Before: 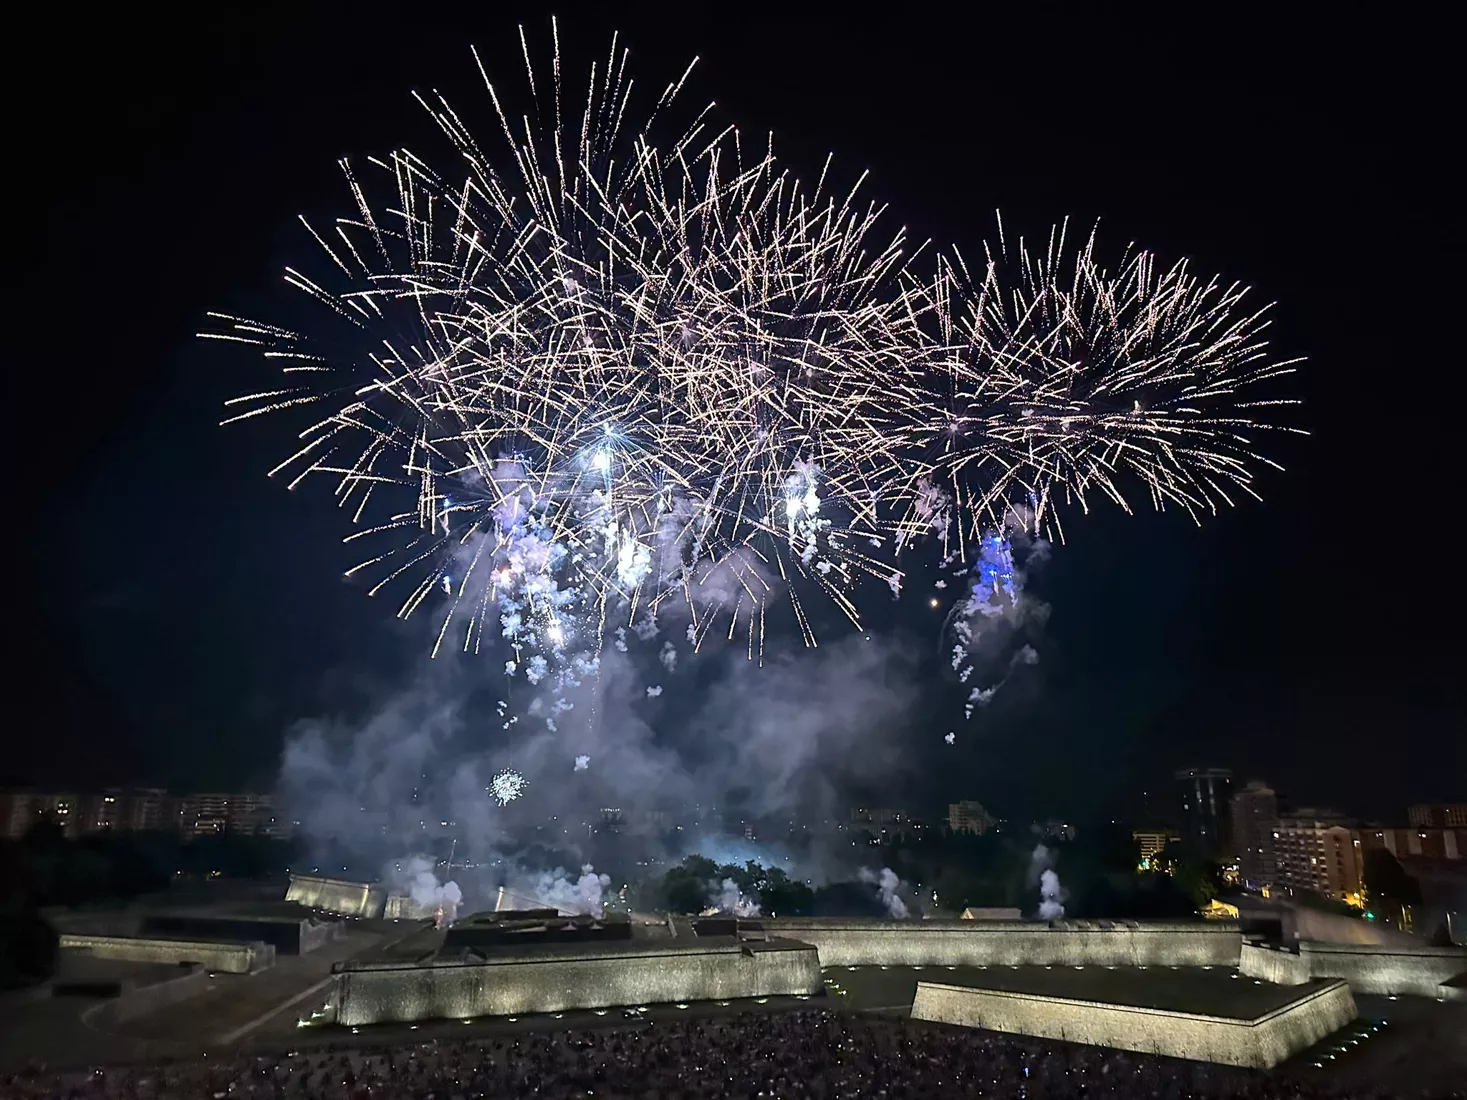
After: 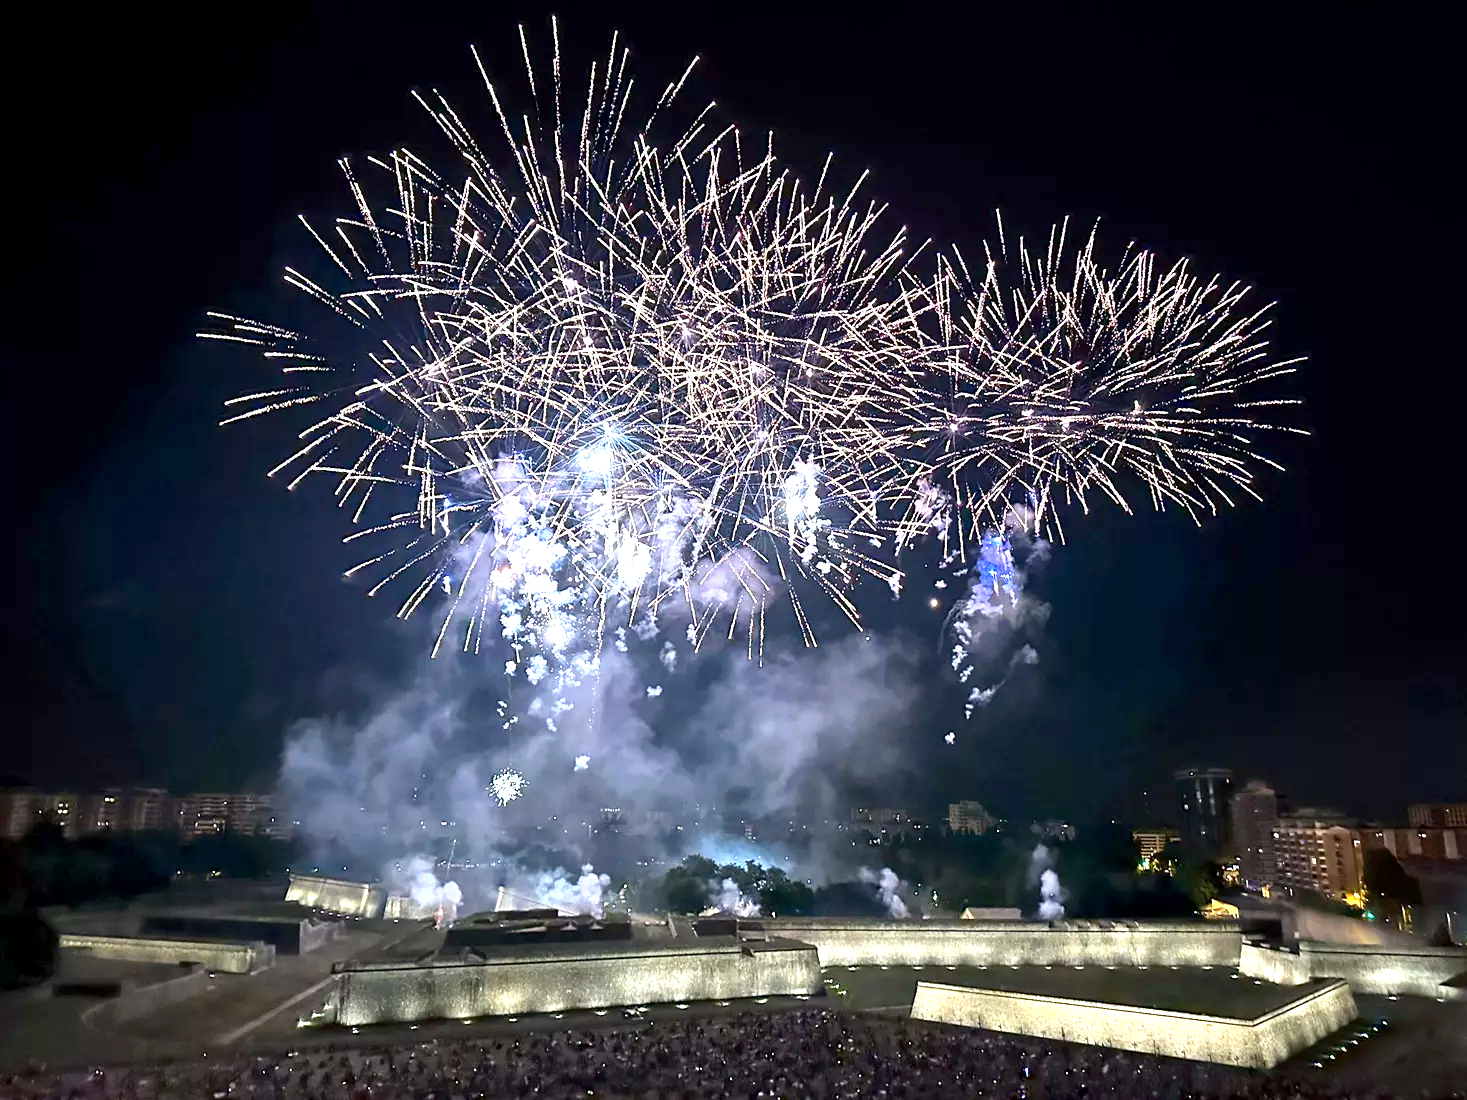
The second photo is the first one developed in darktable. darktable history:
exposure: black level correction 0.001, exposure 1.316 EV, compensate exposure bias true, compensate highlight preservation false
